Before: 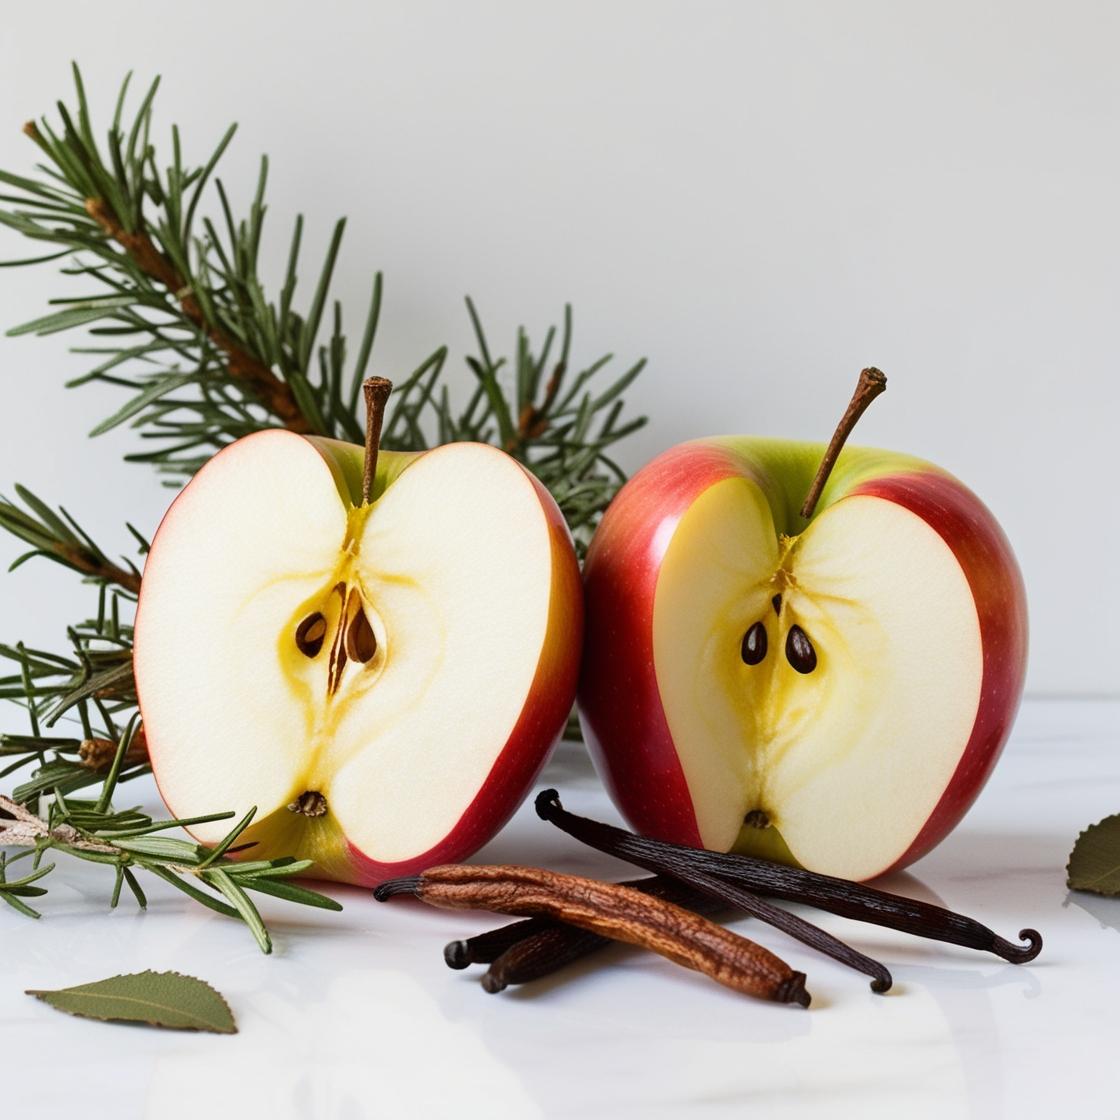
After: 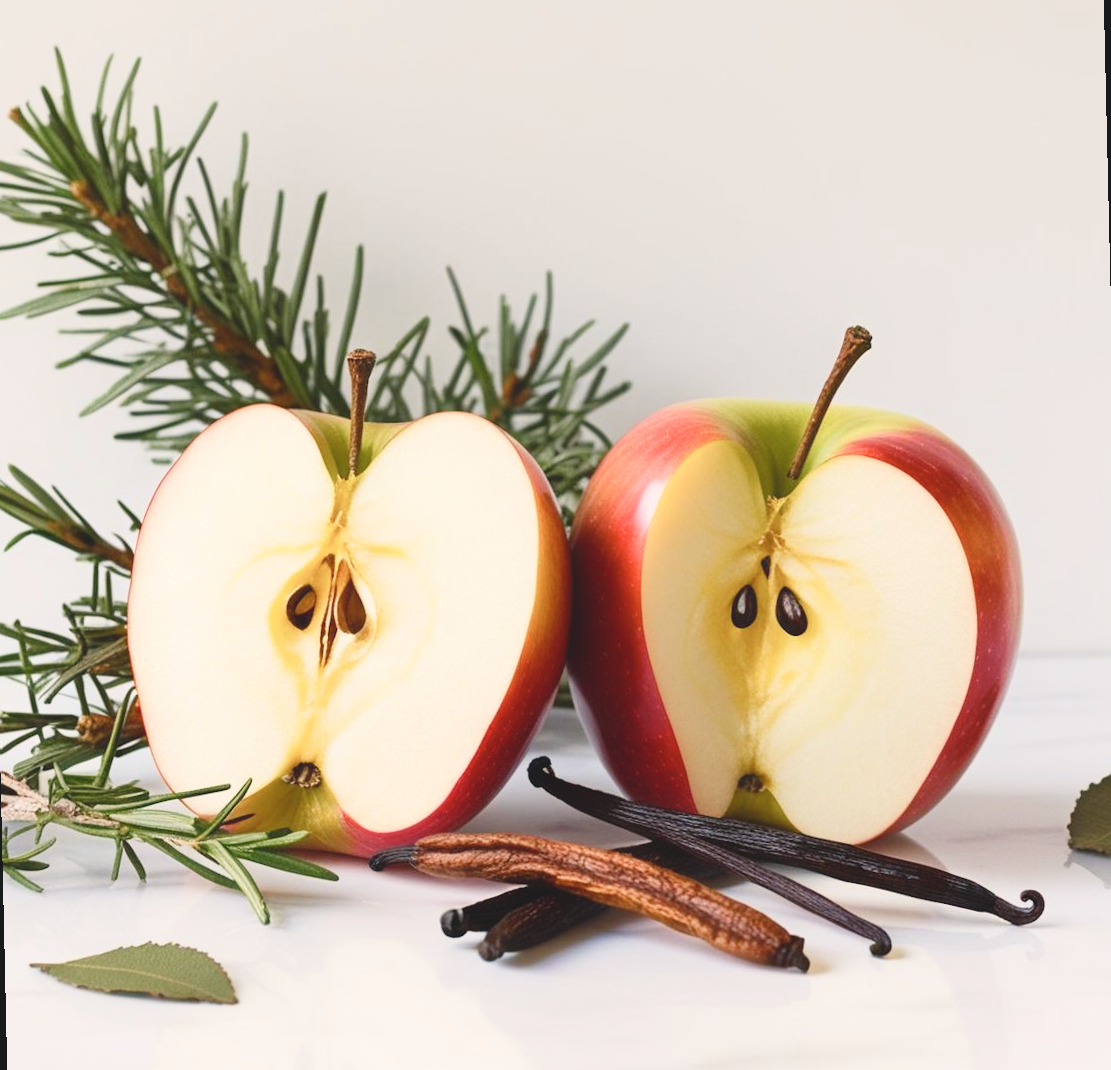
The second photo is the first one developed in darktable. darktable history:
contrast equalizer: y [[0.5, 0.5, 0.468, 0.5, 0.5, 0.5], [0.5 ×6], [0.5 ×6], [0 ×6], [0 ×6]]
rotate and perspective: rotation -1.32°, lens shift (horizontal) -0.031, crop left 0.015, crop right 0.985, crop top 0.047, crop bottom 0.982
contrast brightness saturation: contrast 0.14, brightness 0.21
color balance rgb: shadows lift › chroma 2%, shadows lift › hue 250°, power › hue 326.4°, highlights gain › chroma 2%, highlights gain › hue 64.8°, global offset › luminance 0.5%, global offset › hue 58.8°, perceptual saturation grading › highlights -25%, perceptual saturation grading › shadows 30%, global vibrance 15%
